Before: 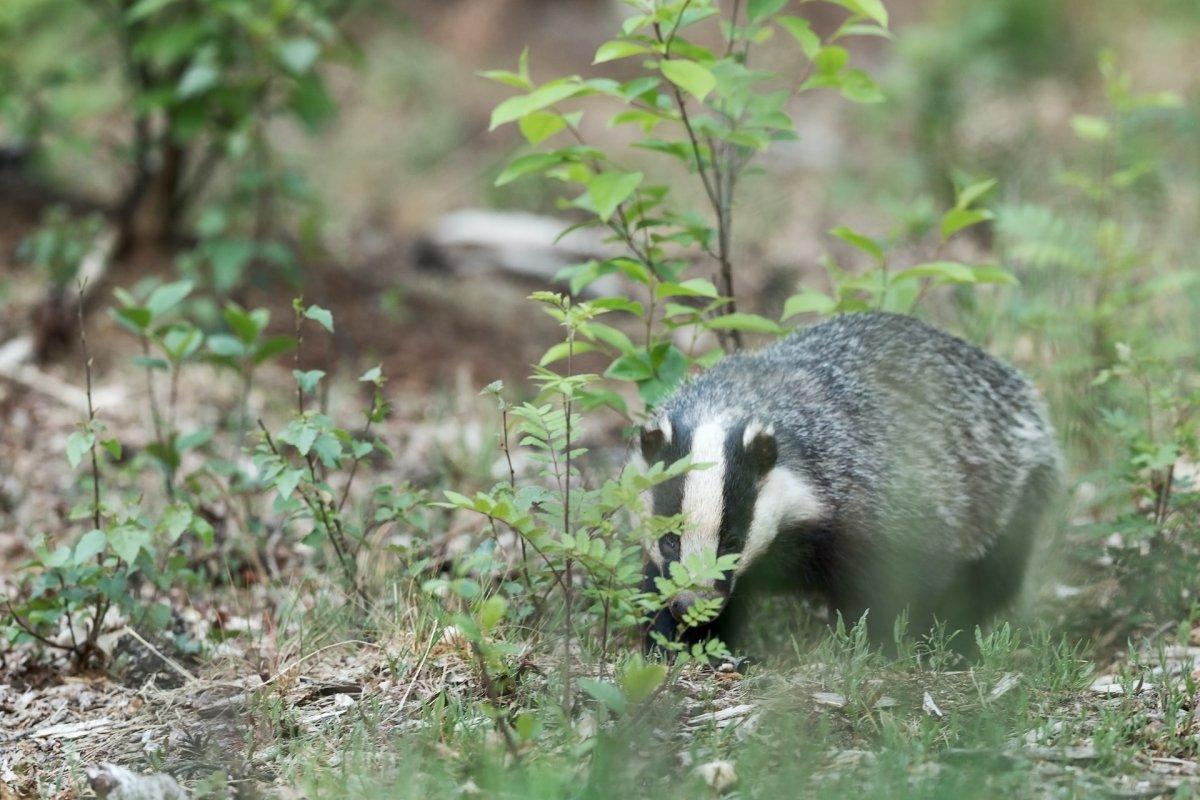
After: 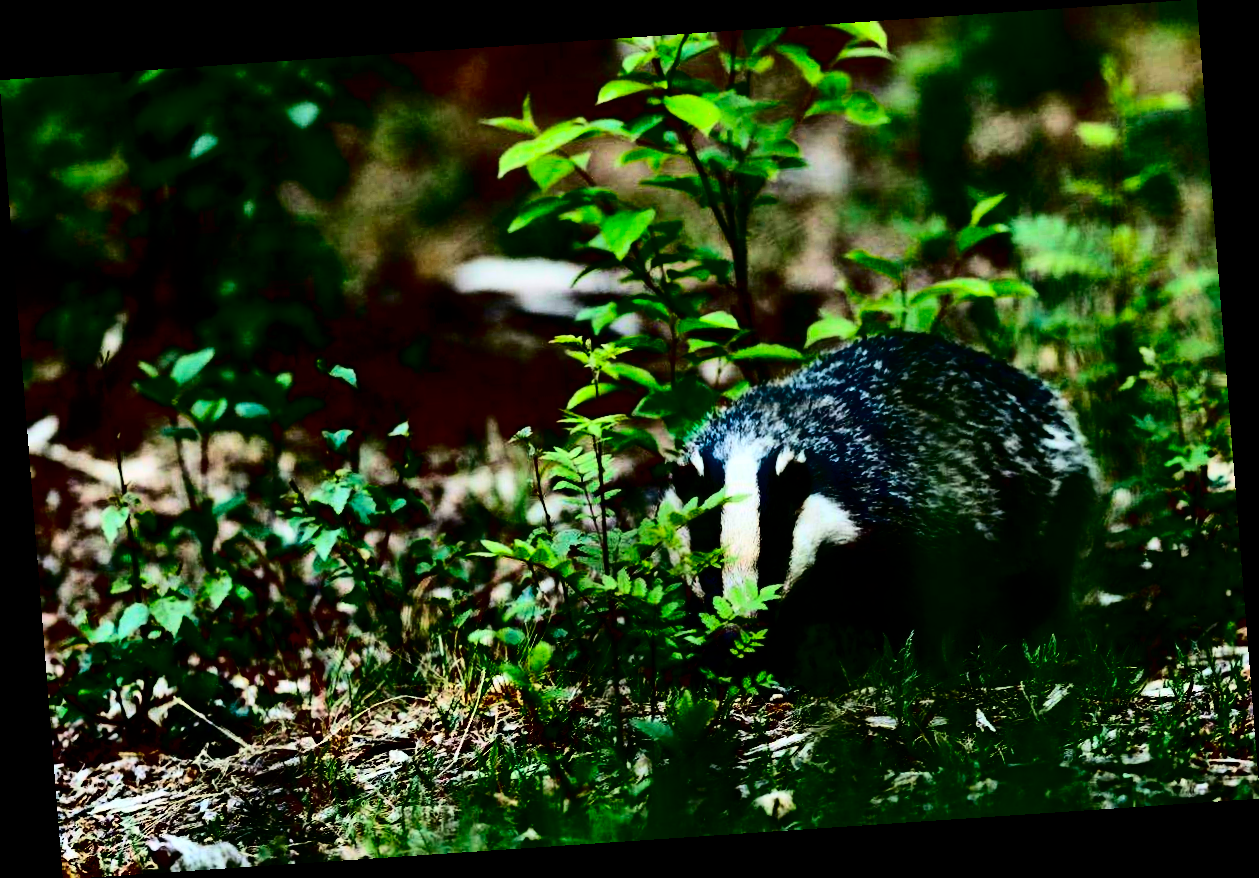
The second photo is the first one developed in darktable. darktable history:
rotate and perspective: rotation -4.2°, shear 0.006, automatic cropping off
base curve: curves: ch0 [(0, 0.02) (0.083, 0.036) (1, 1)], preserve colors none
contrast brightness saturation: contrast 0.77, brightness -1, saturation 1
